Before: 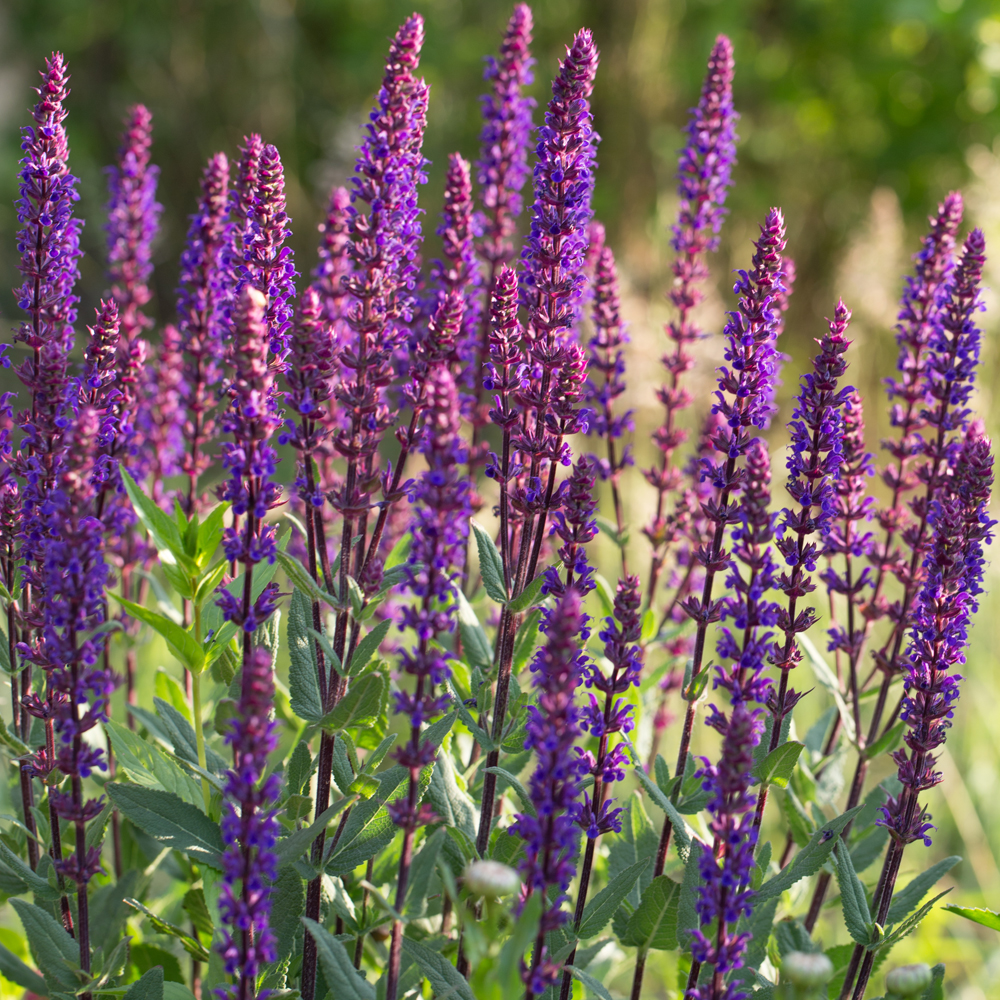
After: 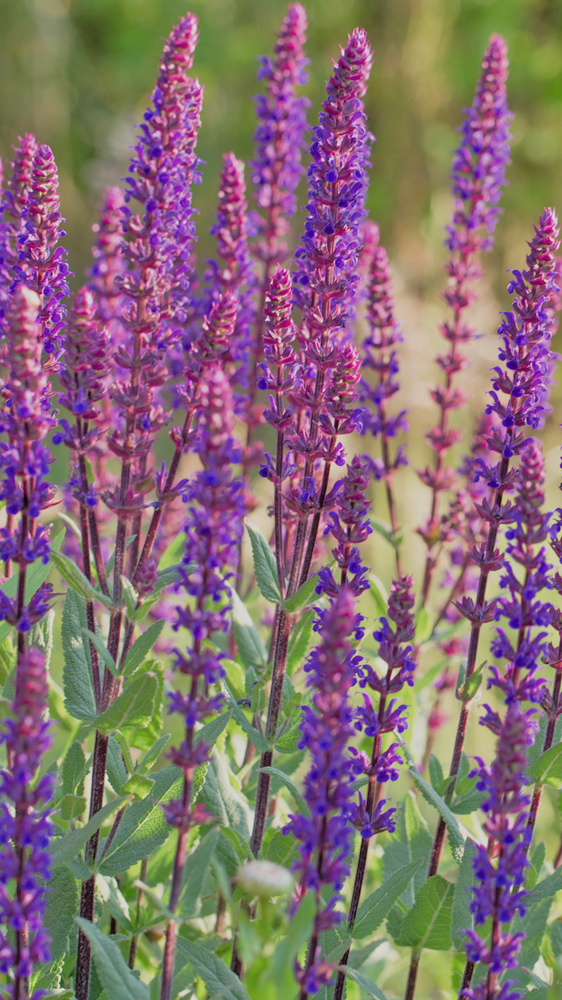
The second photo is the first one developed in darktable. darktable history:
crop and rotate: left 22.665%, right 21.067%
filmic rgb: black relative exposure -7.15 EV, white relative exposure 5.34 EV, hardness 3.02, add noise in highlights 0.002, preserve chrominance max RGB, color science v3 (2019), use custom middle-gray values true, contrast in highlights soft
tone equalizer: -7 EV 0.155 EV, -6 EV 0.634 EV, -5 EV 1.14 EV, -4 EV 1.34 EV, -3 EV 1.13 EV, -2 EV 0.6 EV, -1 EV 0.15 EV
exposure: exposure 0.2 EV, compensate highlight preservation false
